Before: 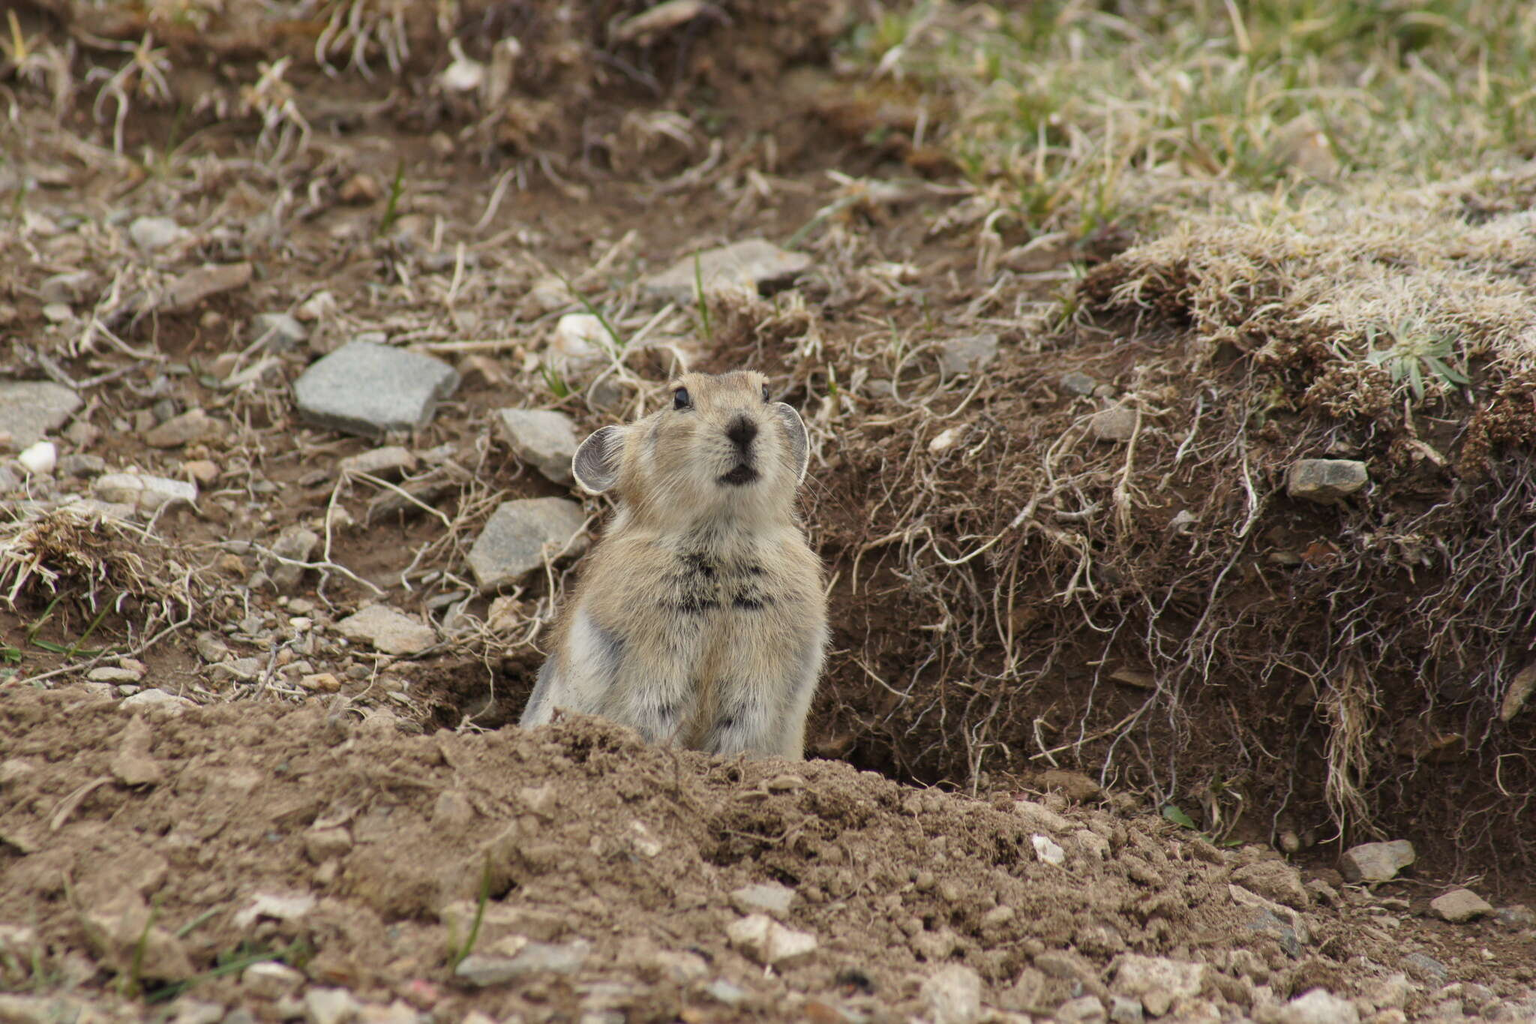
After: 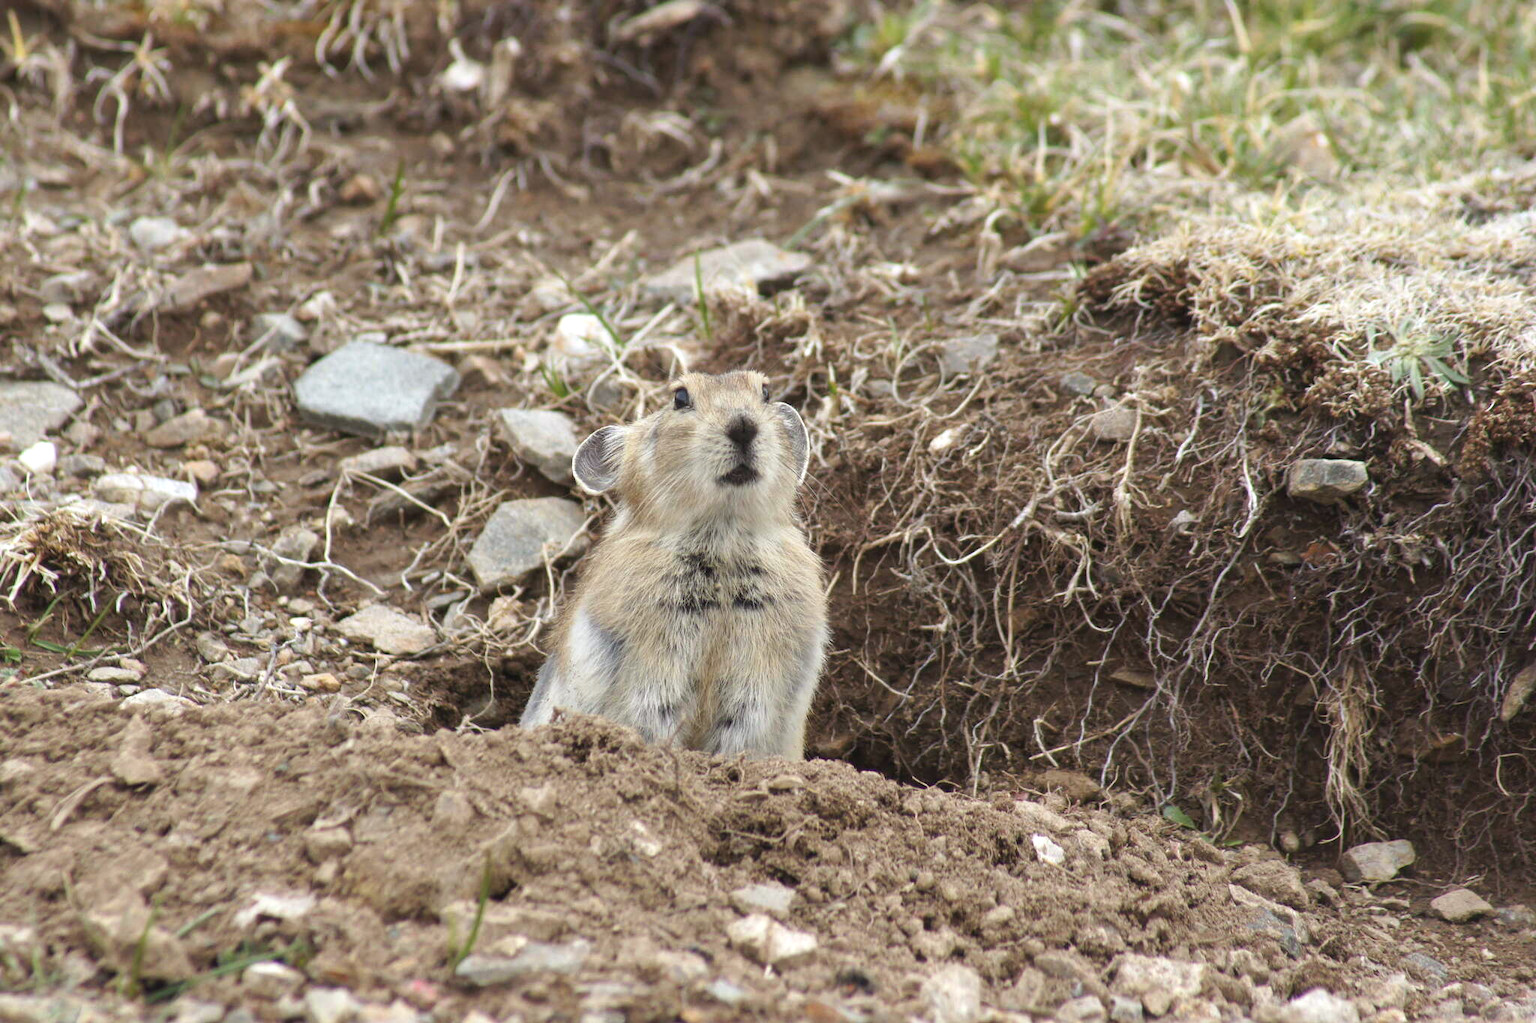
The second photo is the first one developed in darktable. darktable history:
exposure: black level correction -0.002, exposure 0.54 EV, compensate highlight preservation false
white balance: red 0.974, blue 1.044
